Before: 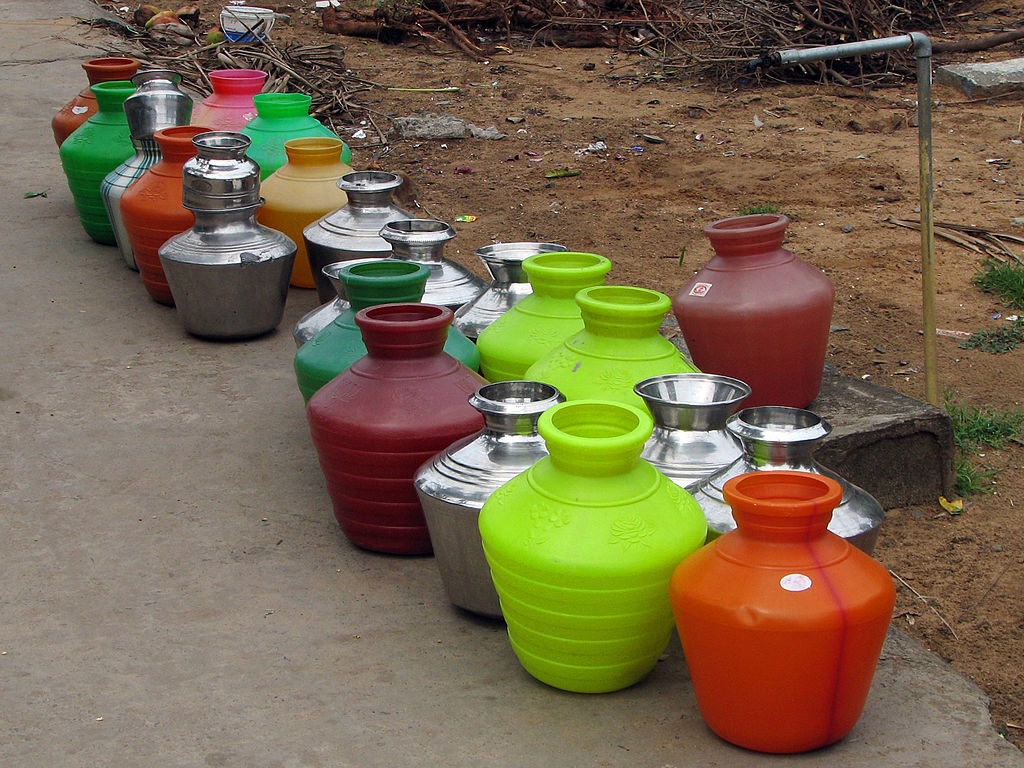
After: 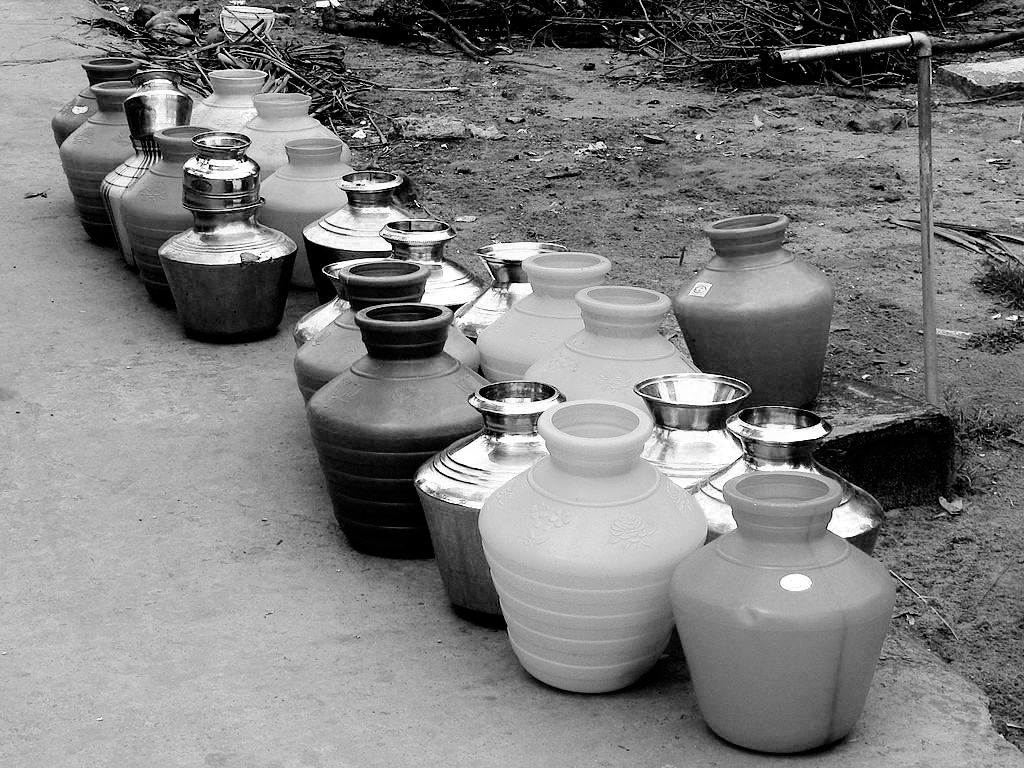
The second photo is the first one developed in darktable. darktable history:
color zones: curves: ch0 [(0, 0.613) (0.01, 0.613) (0.245, 0.448) (0.498, 0.529) (0.642, 0.665) (0.879, 0.777) (0.99, 0.613)]; ch1 [(0, 0) (0.143, 0) (0.286, 0) (0.429, 0) (0.571, 0) (0.714, 0) (0.857, 0)], mix 24.53%
tone equalizer: -8 EV -1.04 EV, -7 EV -1.04 EV, -6 EV -0.864 EV, -5 EV -0.614 EV, -3 EV 0.549 EV, -2 EV 0.856 EV, -1 EV 1 EV, +0 EV 1.06 EV, mask exposure compensation -0.507 EV
filmic rgb: black relative exposure -5.12 EV, white relative exposure 3.96 EV, hardness 2.9, contrast 1.299, highlights saturation mix -29.72%, color science v6 (2022)
